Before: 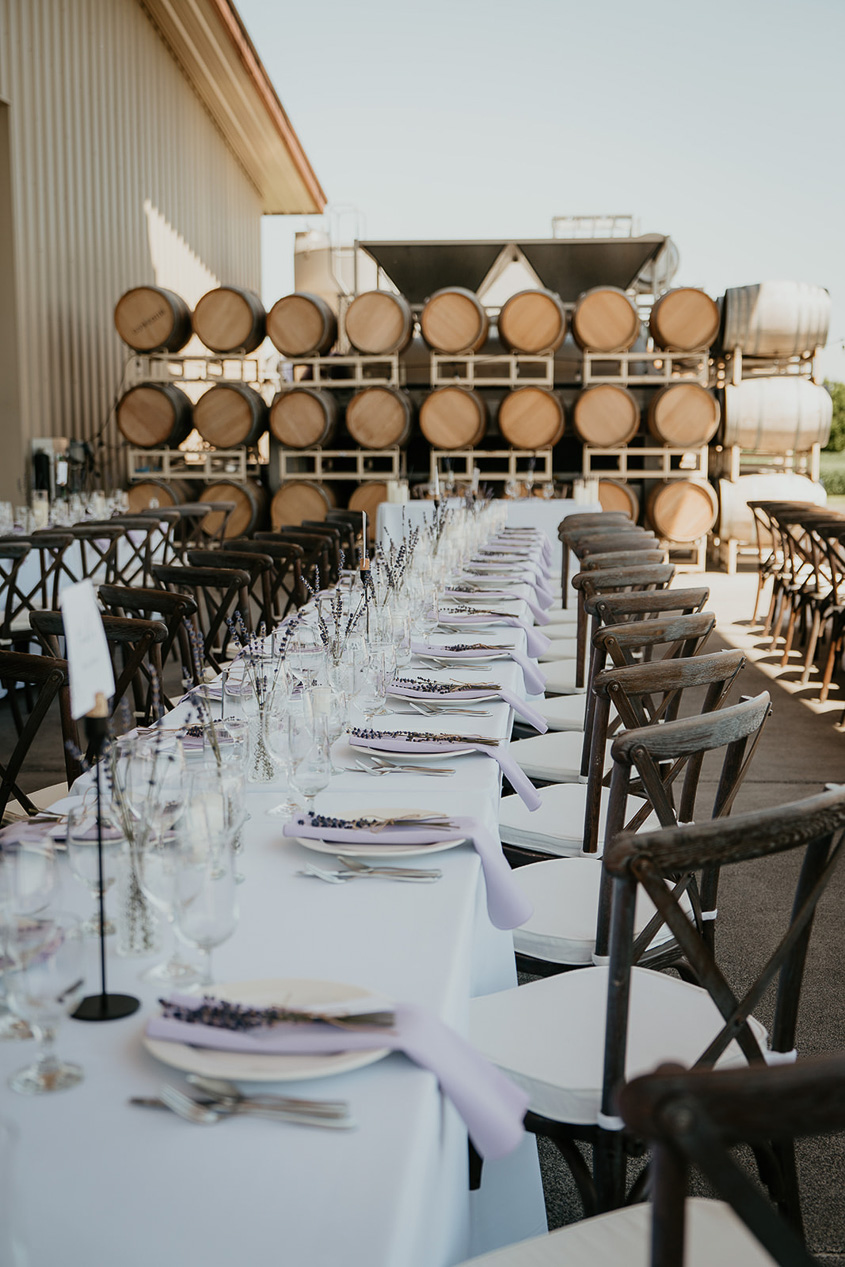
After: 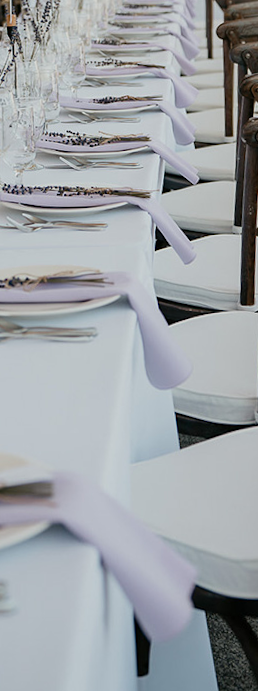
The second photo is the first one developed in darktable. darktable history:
crop: left 40.878%, top 39.176%, right 25.993%, bottom 3.081%
rotate and perspective: rotation -1.68°, lens shift (vertical) -0.146, crop left 0.049, crop right 0.912, crop top 0.032, crop bottom 0.96
